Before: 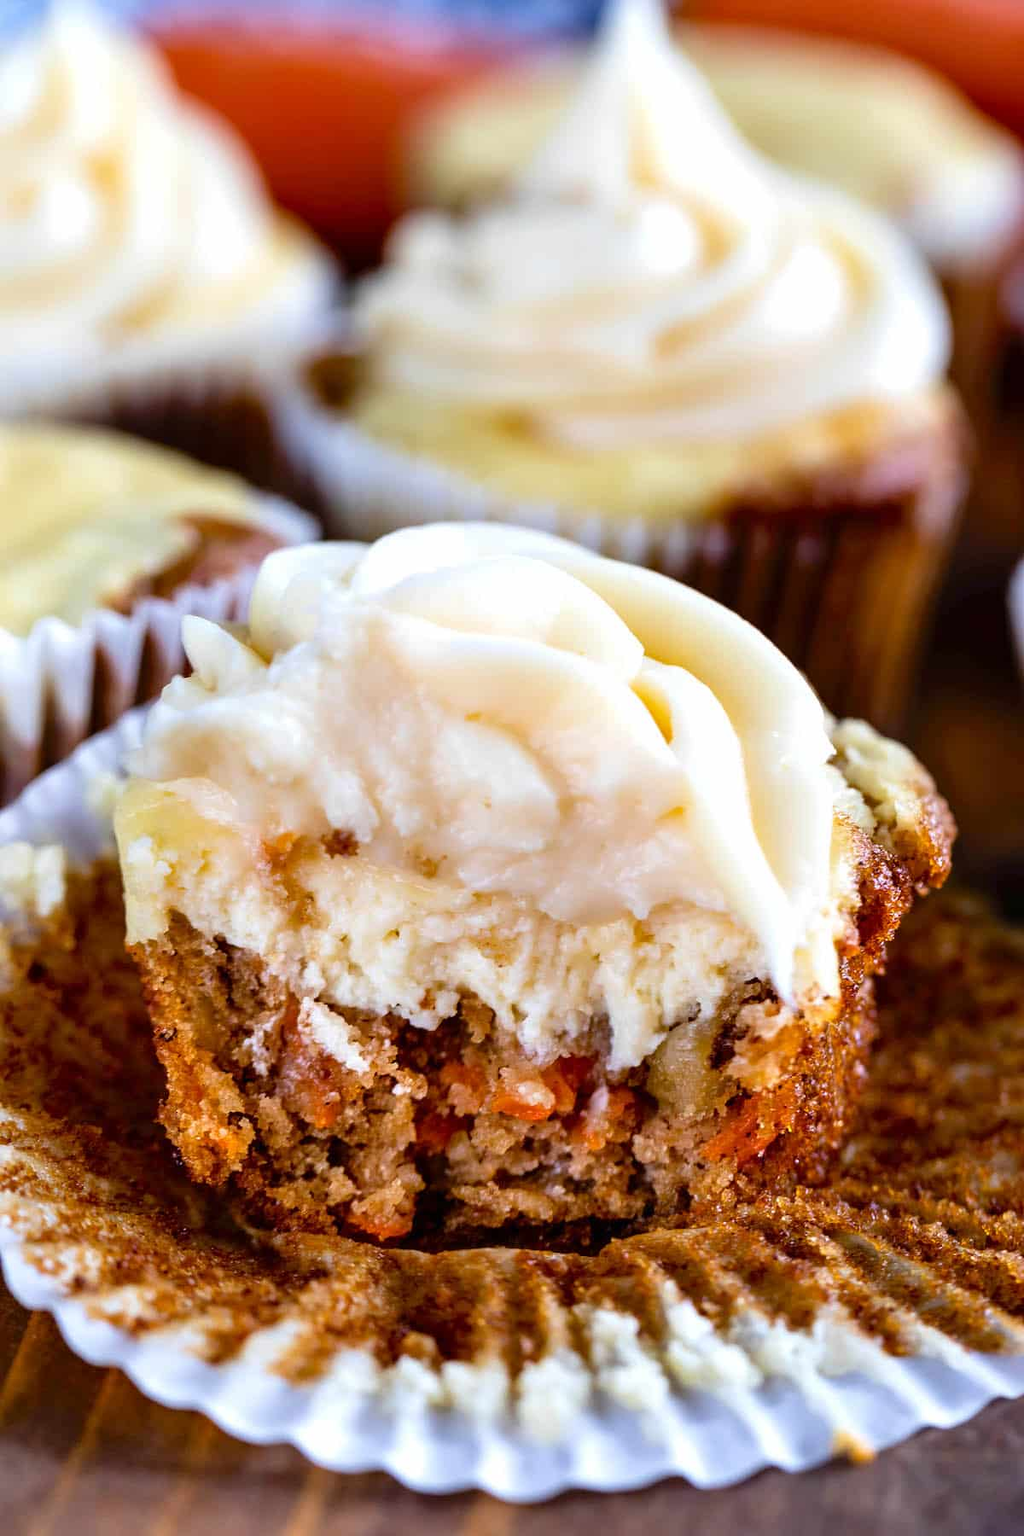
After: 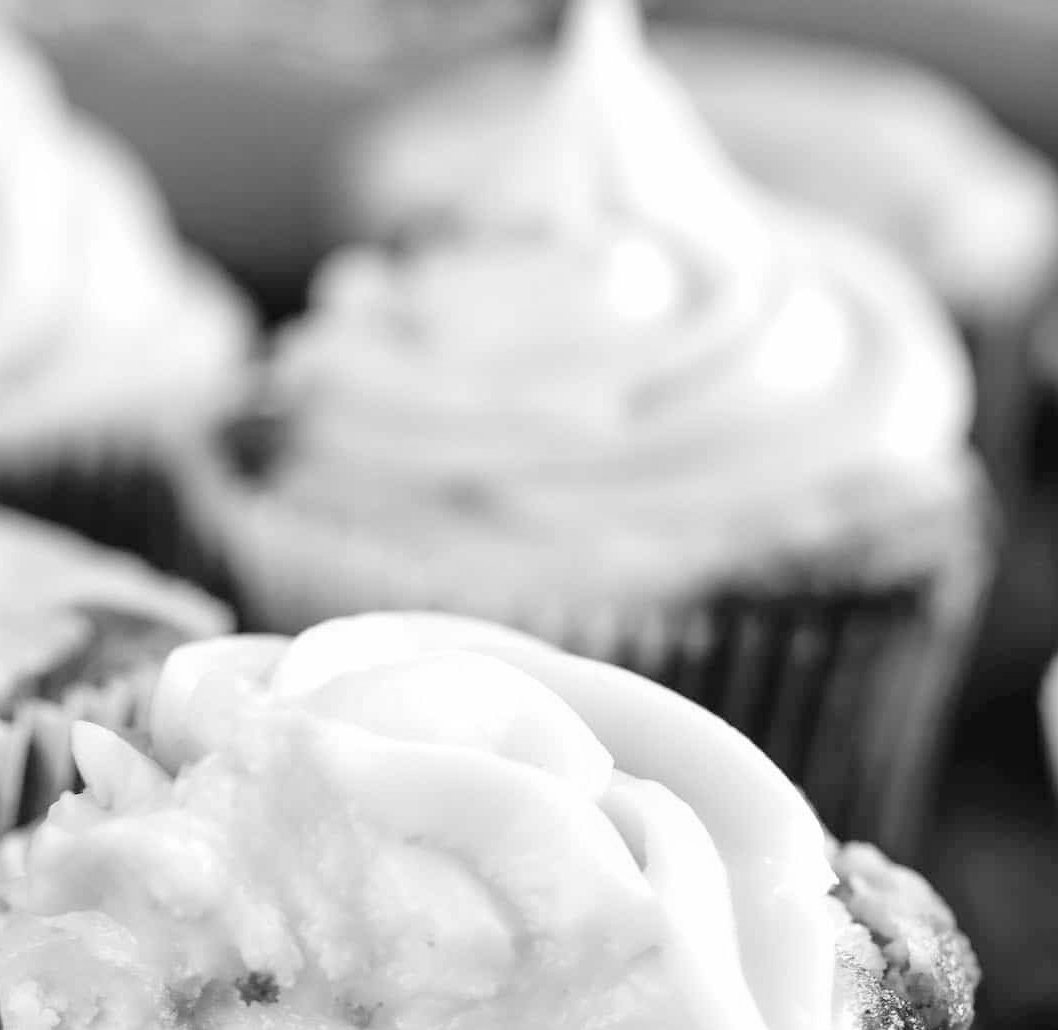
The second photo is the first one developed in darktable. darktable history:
monochrome: on, module defaults
crop and rotate: left 11.812%, bottom 42.776%
contrast brightness saturation: brightness 0.15
